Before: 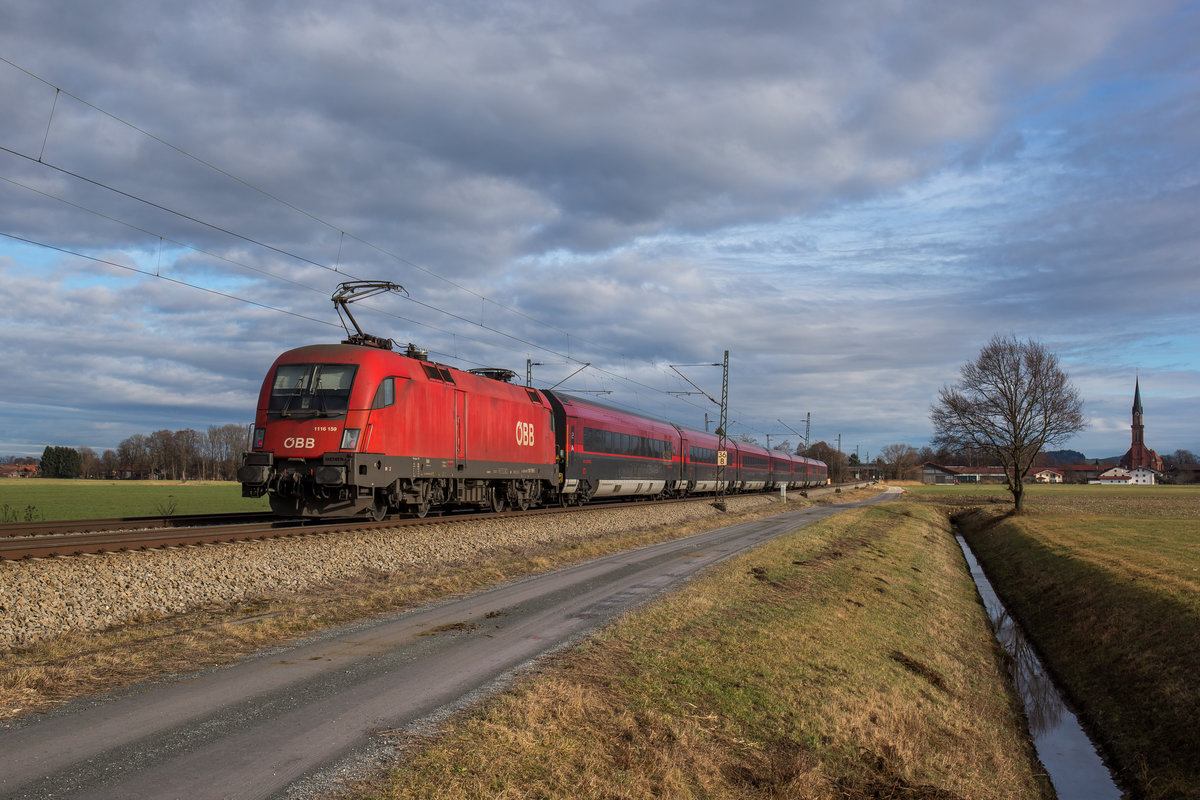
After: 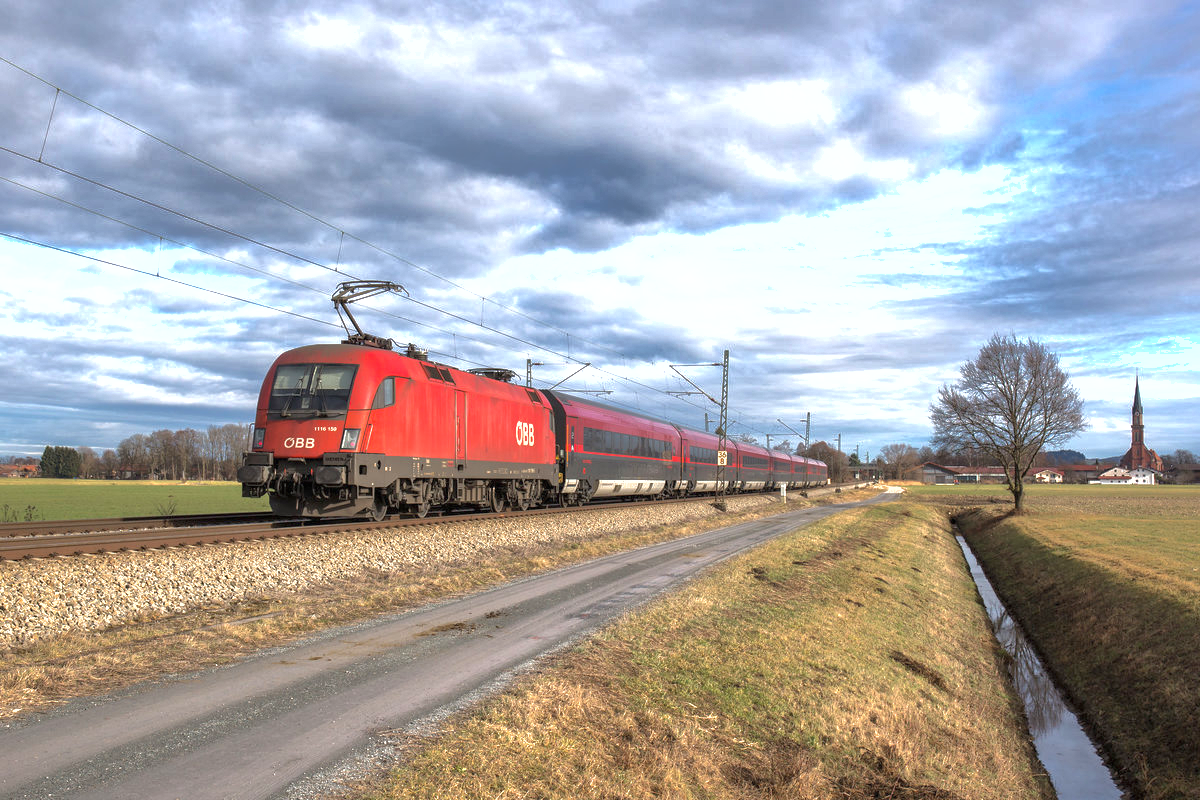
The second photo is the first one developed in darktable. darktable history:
shadows and highlights: shadows 40, highlights -60
exposure: black level correction 0, exposure 1.388 EV, compensate exposure bias true, compensate highlight preservation false
contrast brightness saturation: saturation -0.17
